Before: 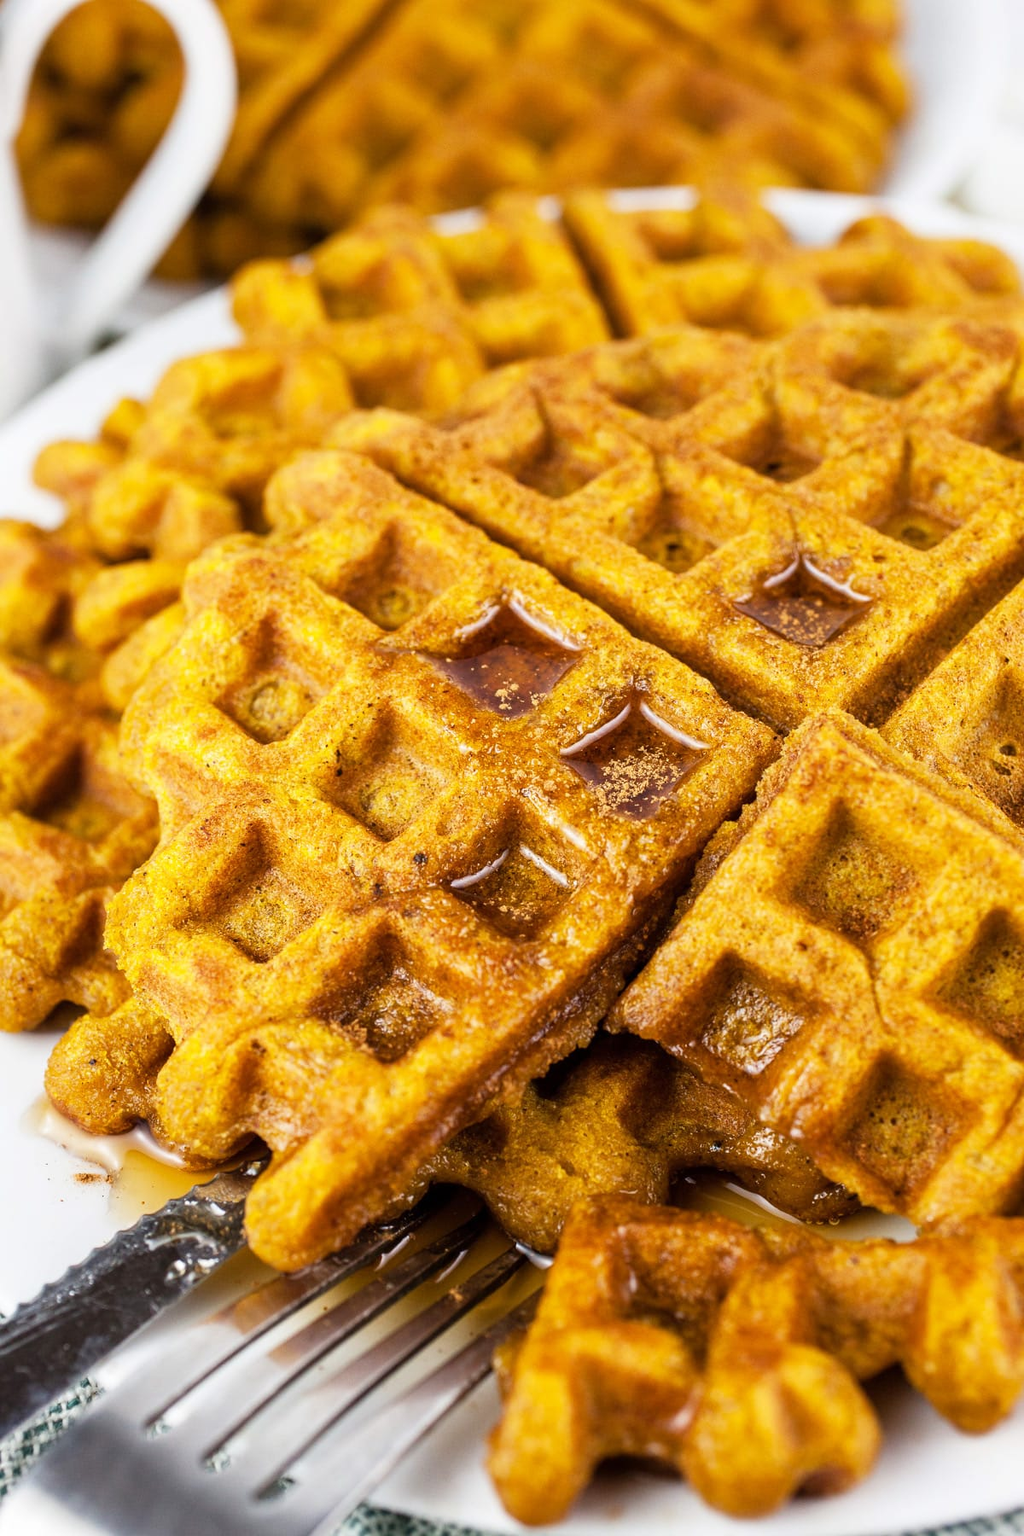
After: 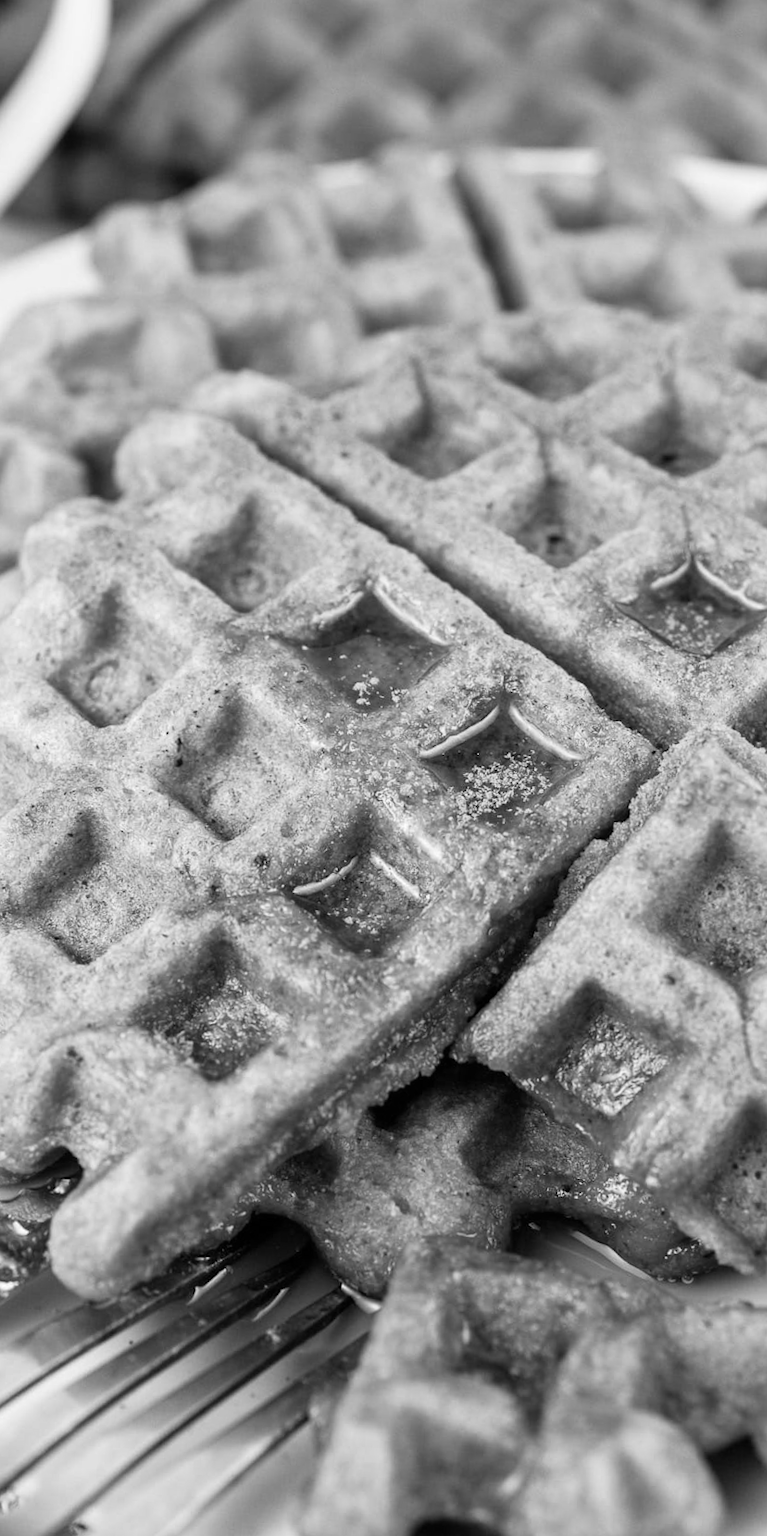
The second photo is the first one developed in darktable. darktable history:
crop and rotate: angle -3.27°, left 14.277%, top 0.028%, right 10.766%, bottom 0.028%
monochrome: a 32, b 64, size 2.3, highlights 1
